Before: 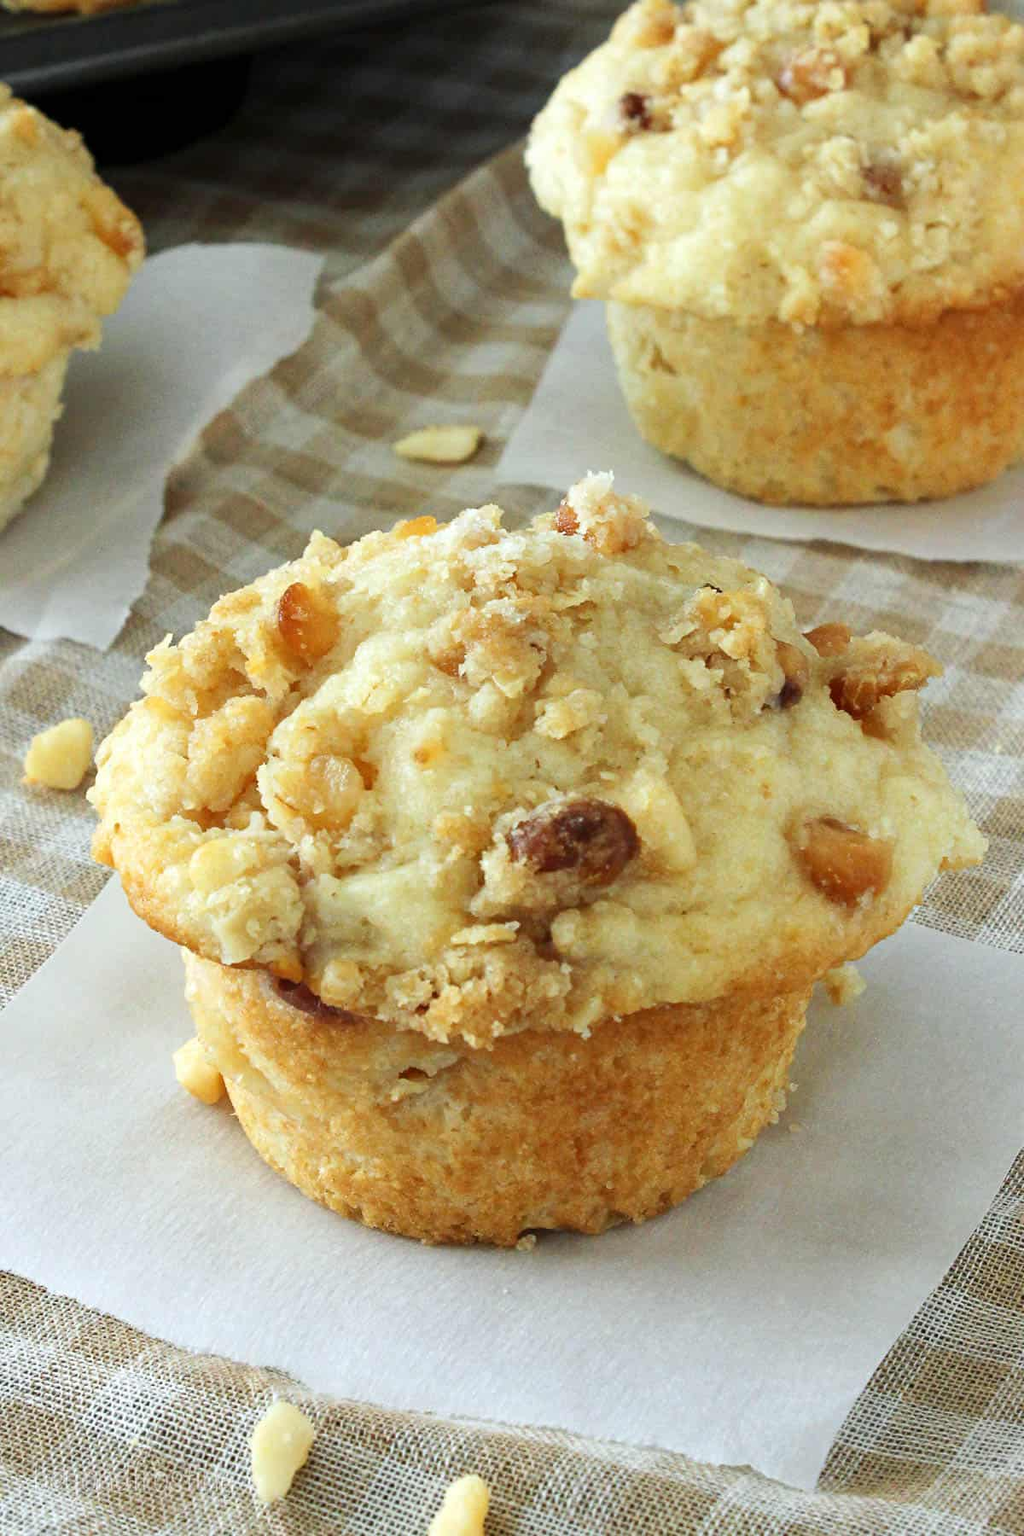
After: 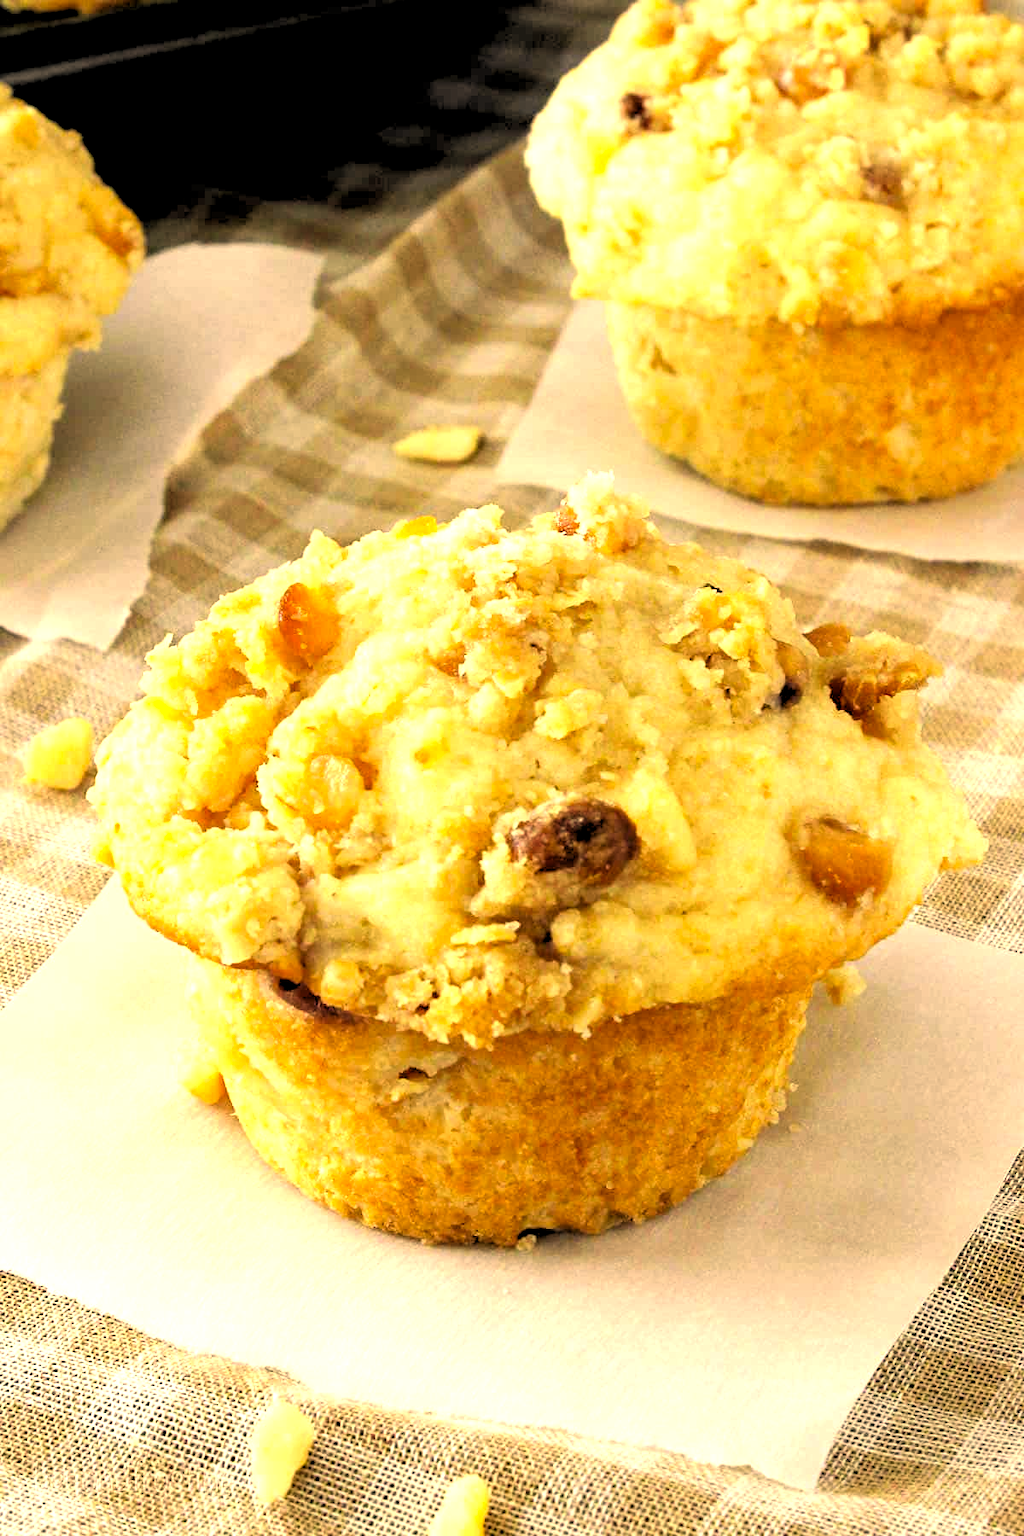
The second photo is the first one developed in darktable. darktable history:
exposure: black level correction 0, exposure 0.7 EV, compensate exposure bias true, compensate highlight preservation false
base curve: preserve colors none
color correction: highlights a* 15, highlights b* 31.55
rgb levels: levels [[0.034, 0.472, 0.904], [0, 0.5, 1], [0, 0.5, 1]]
